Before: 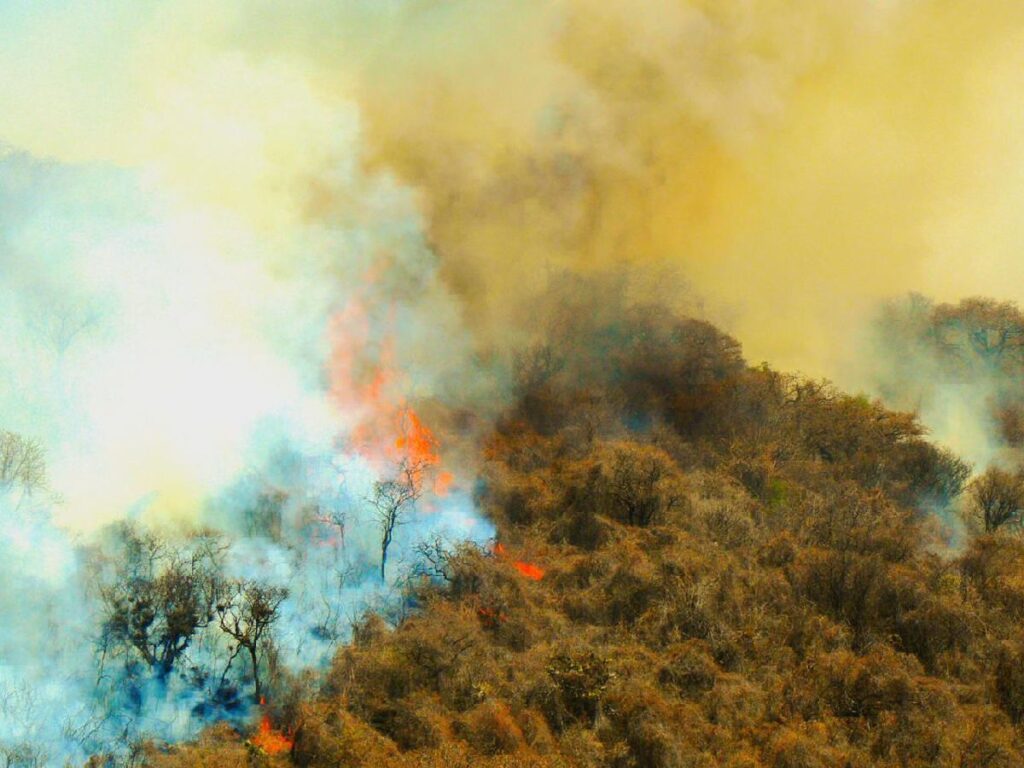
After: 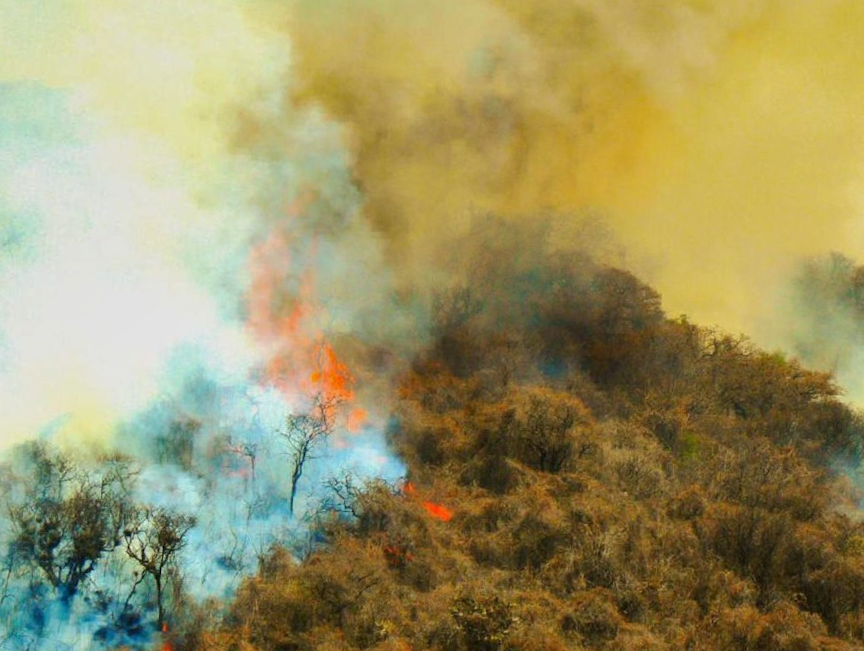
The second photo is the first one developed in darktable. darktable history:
shadows and highlights: shadows 33.7, highlights -46.4, compress 49.68%, soften with gaussian
crop and rotate: angle -2.86°, left 5.27%, top 5.173%, right 4.748%, bottom 4.518%
